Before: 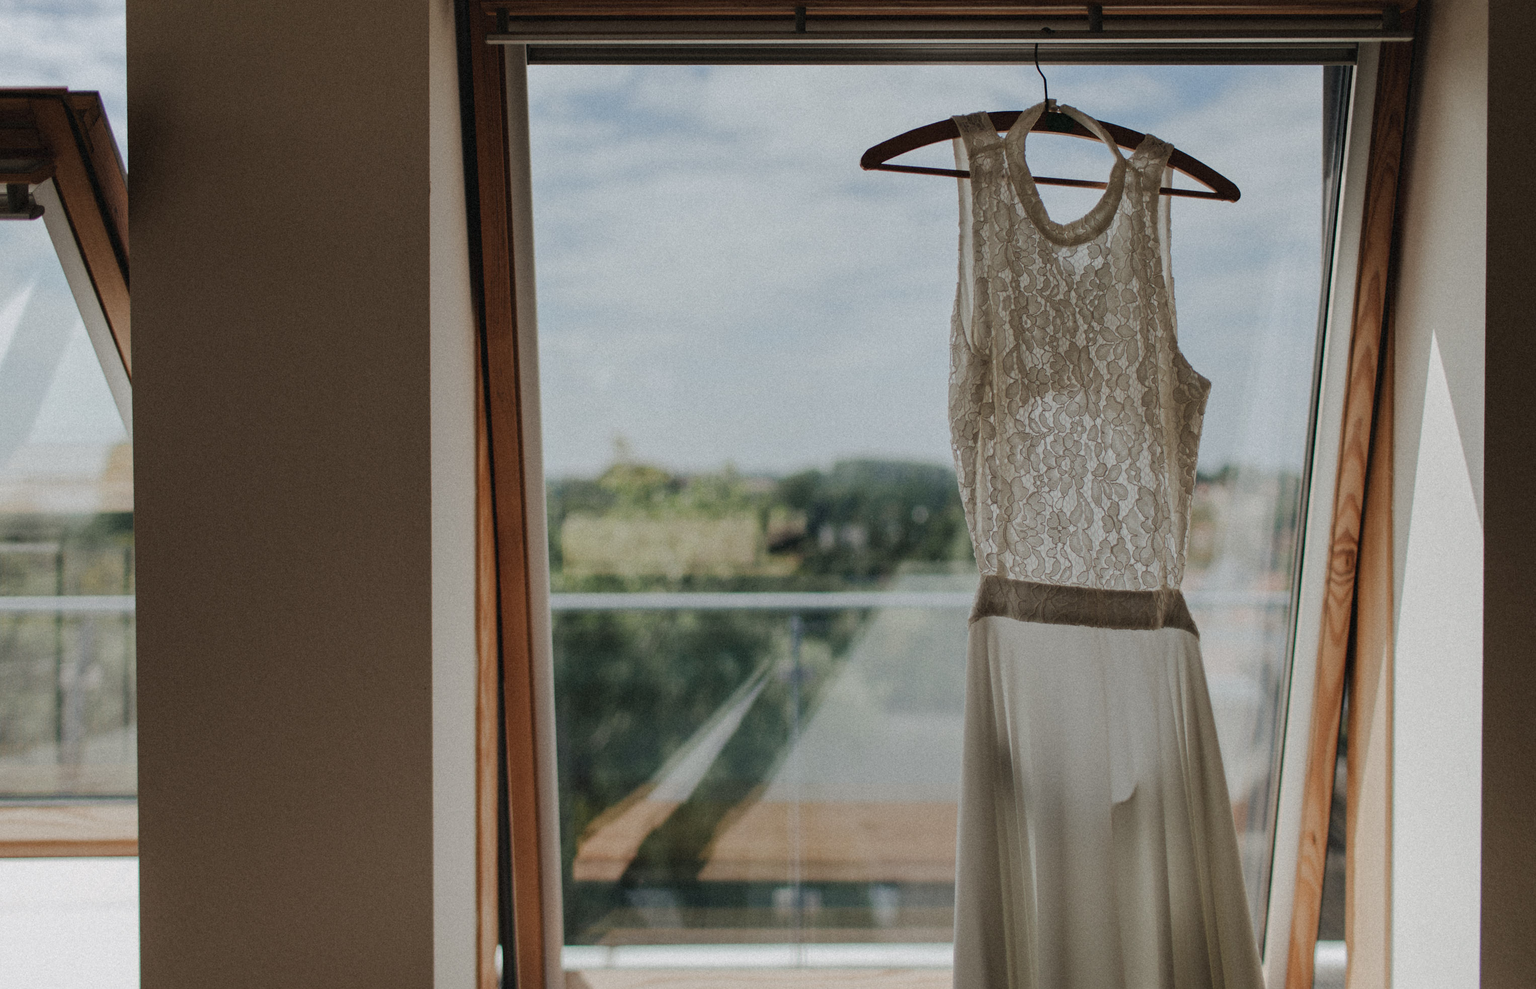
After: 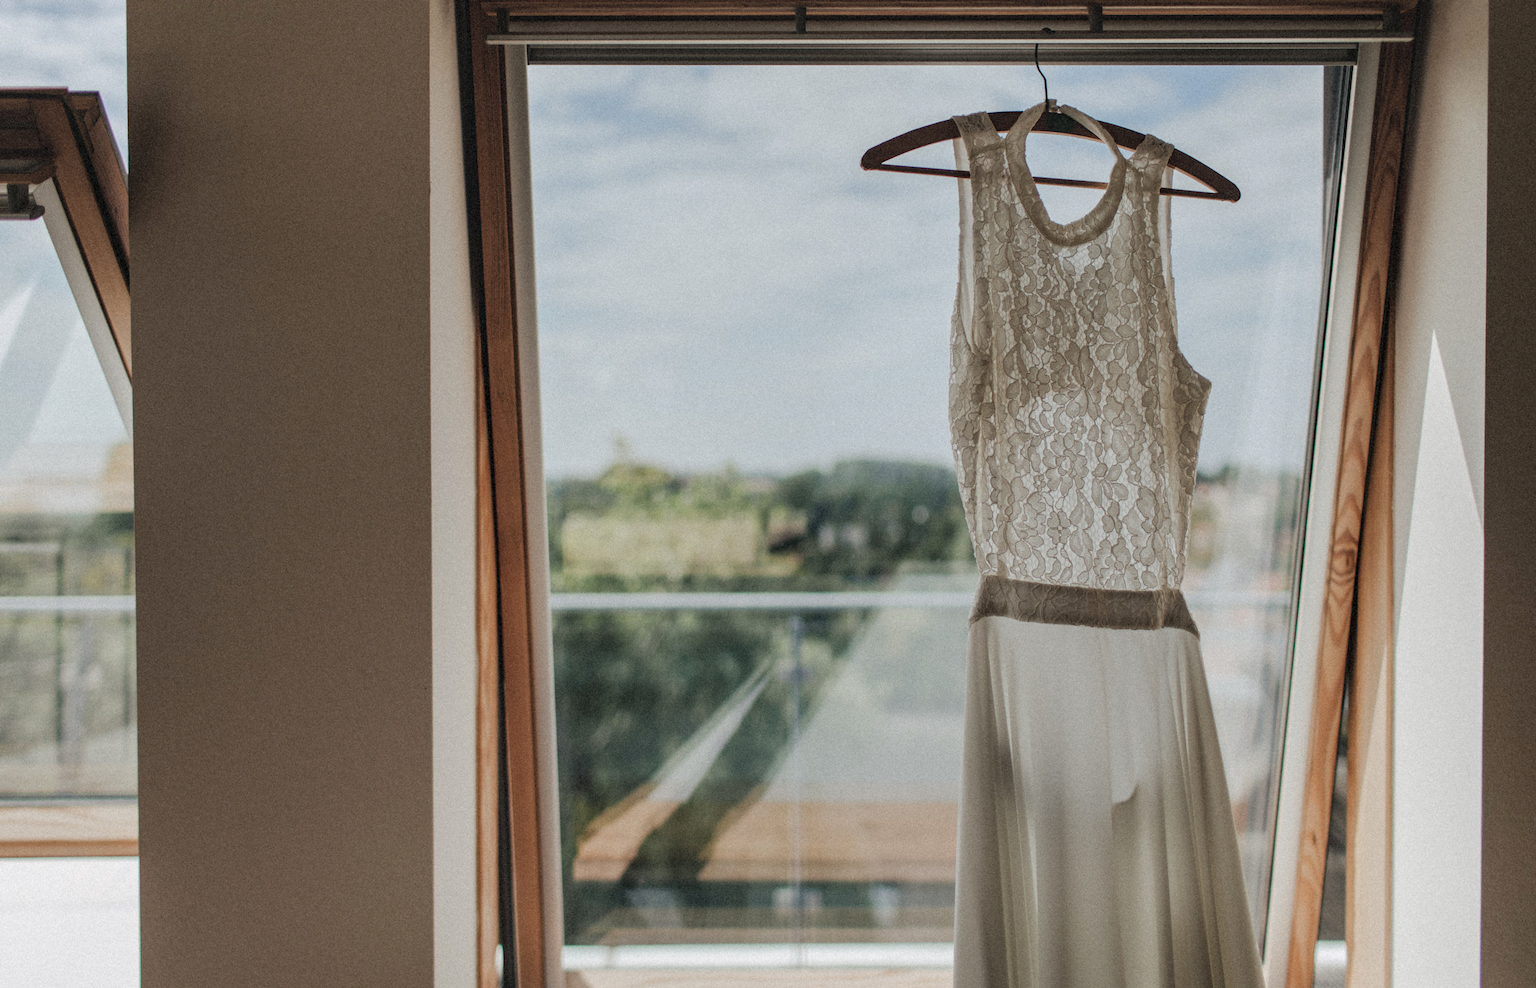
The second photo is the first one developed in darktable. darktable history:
local contrast: on, module defaults
contrast brightness saturation: brightness 0.13
